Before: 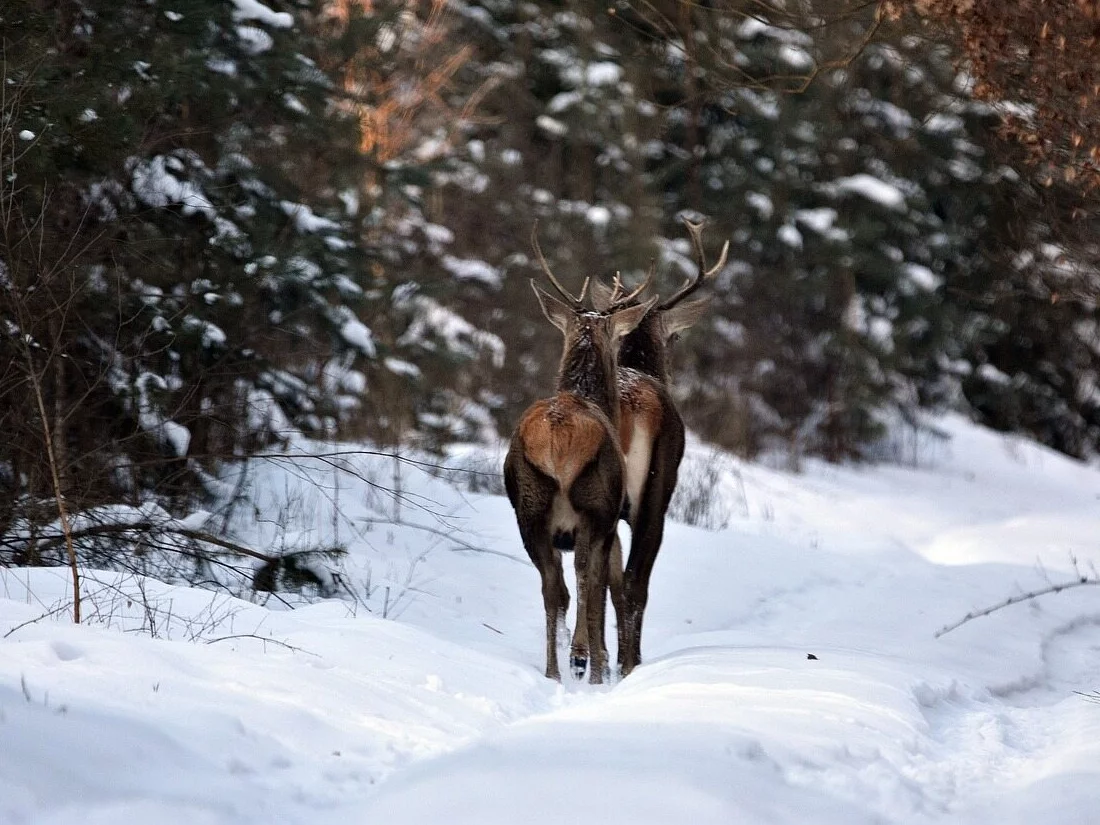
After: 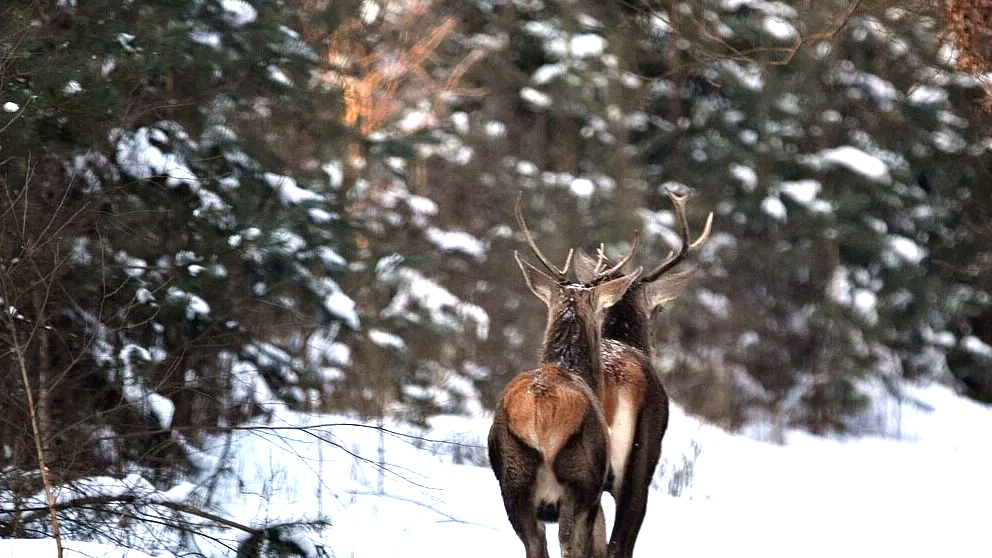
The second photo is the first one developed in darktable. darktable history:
crop: left 1.509%, top 3.452%, right 7.696%, bottom 28.452%
exposure: black level correction 0, exposure 1.1 EV, compensate highlight preservation false
